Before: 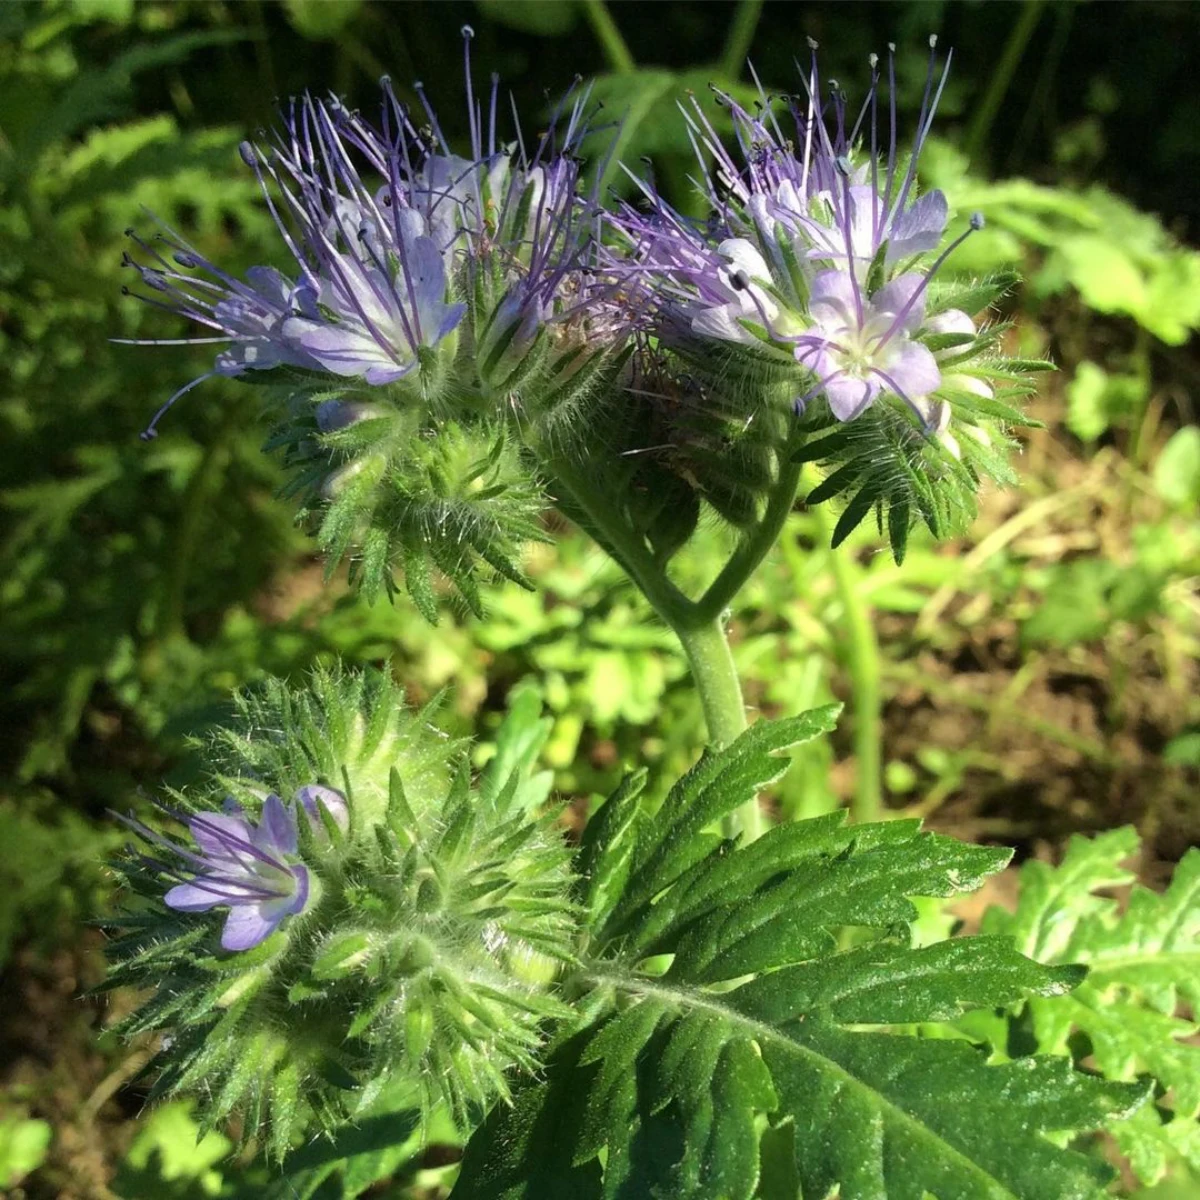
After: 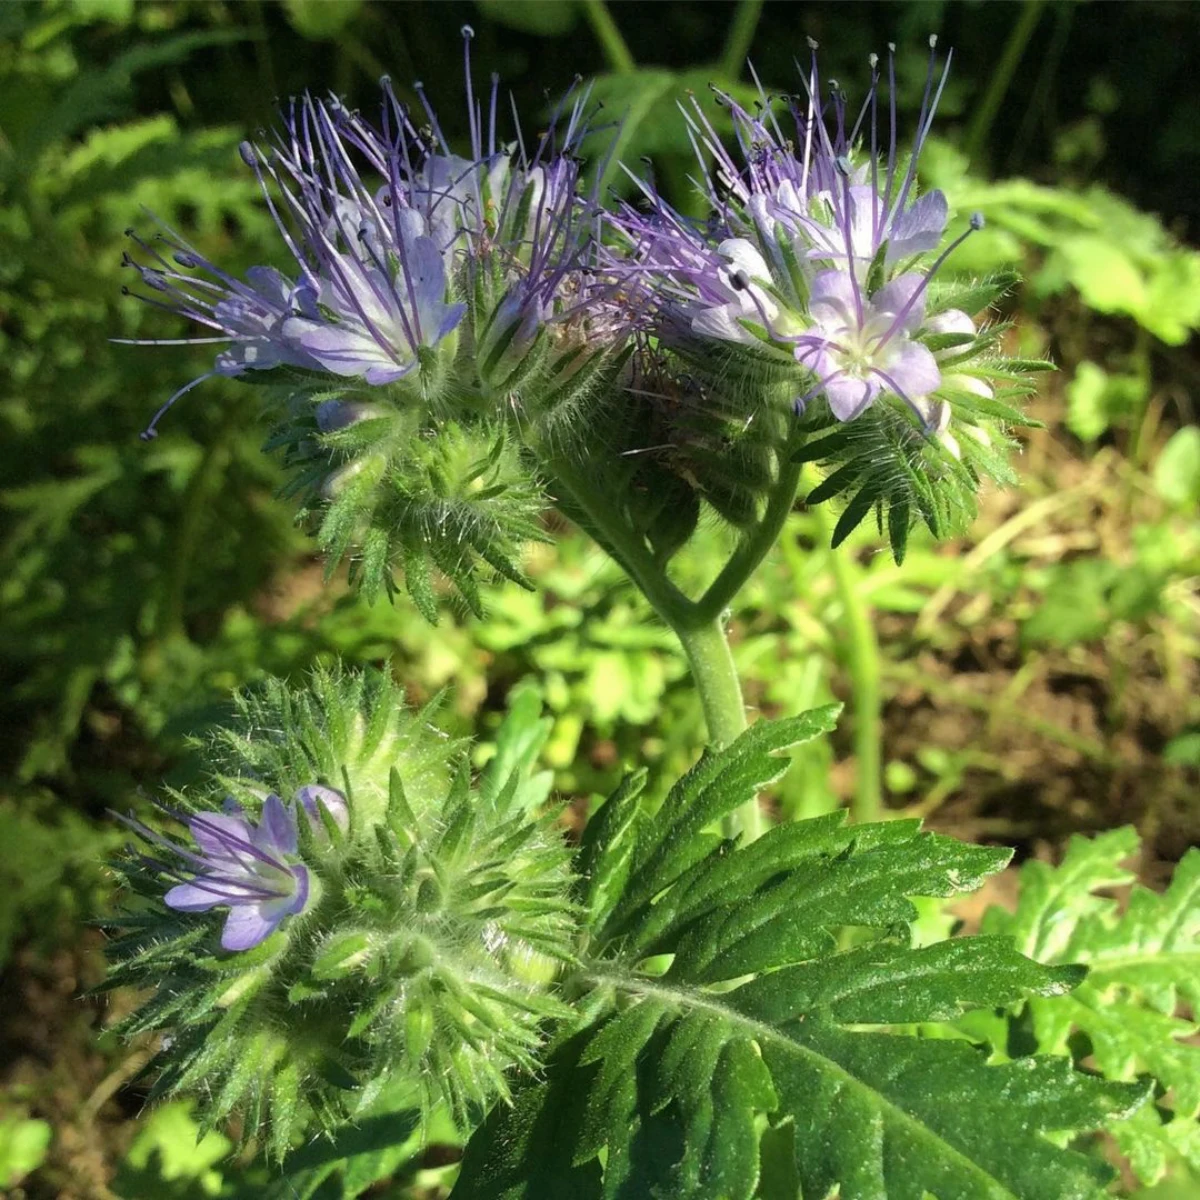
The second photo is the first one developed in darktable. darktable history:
shadows and highlights: shadows 25.76, highlights -25.65, highlights color adjustment 32.26%
exposure: exposure -0.011 EV, compensate highlight preservation false
tone equalizer: edges refinement/feathering 500, mask exposure compensation -1.57 EV, preserve details no
